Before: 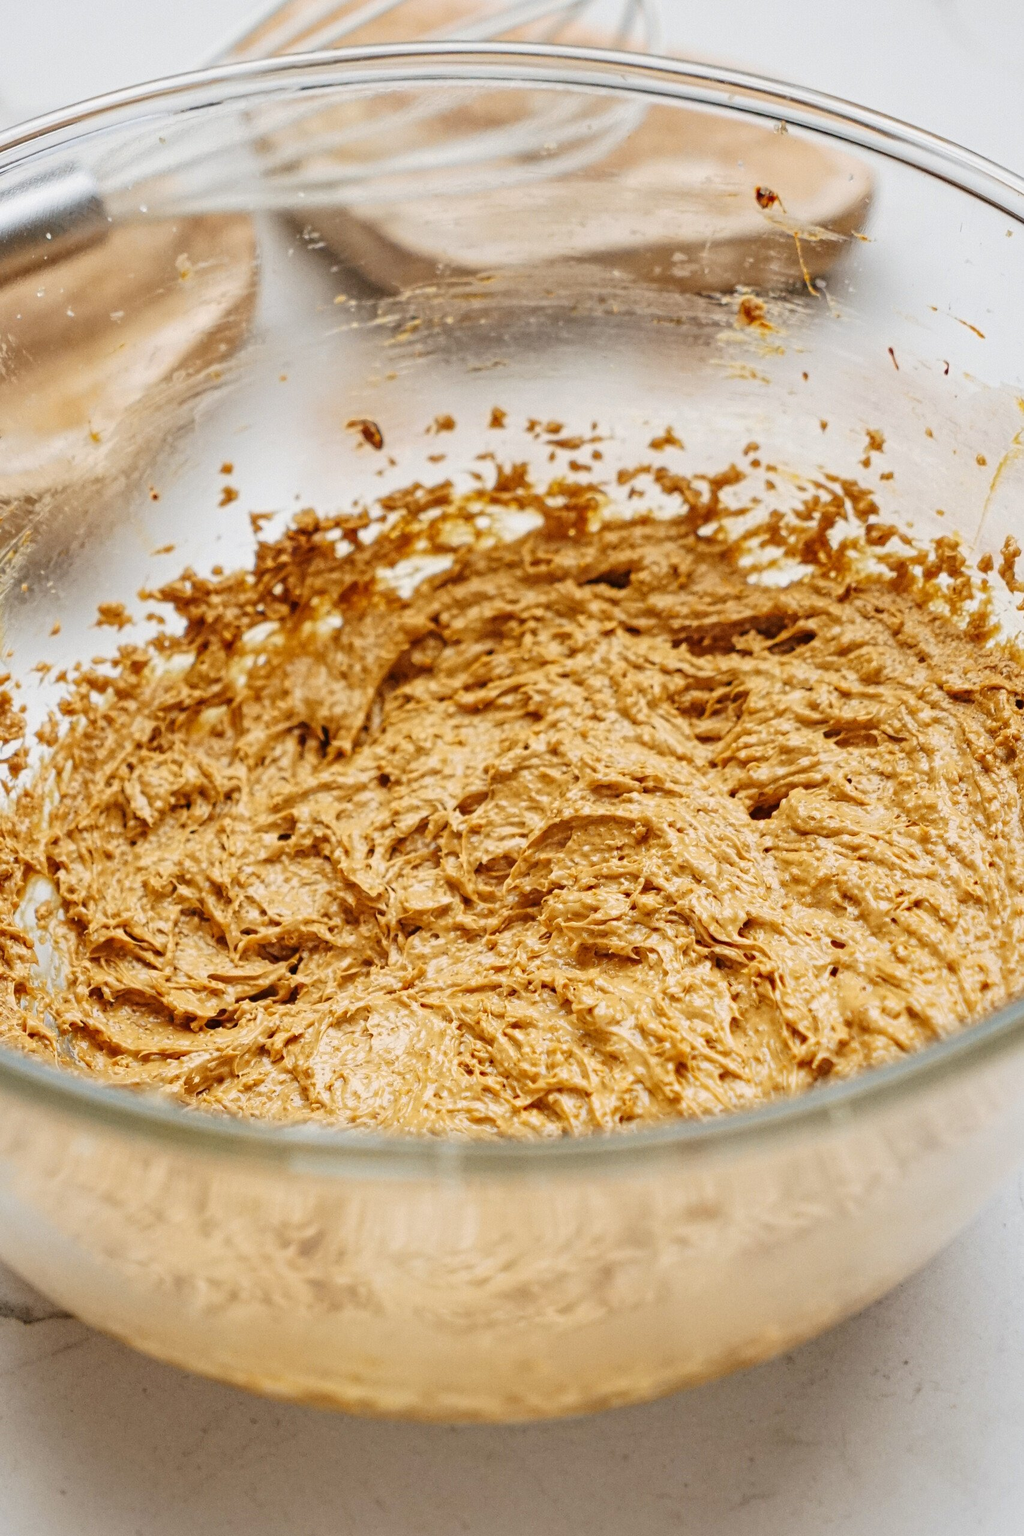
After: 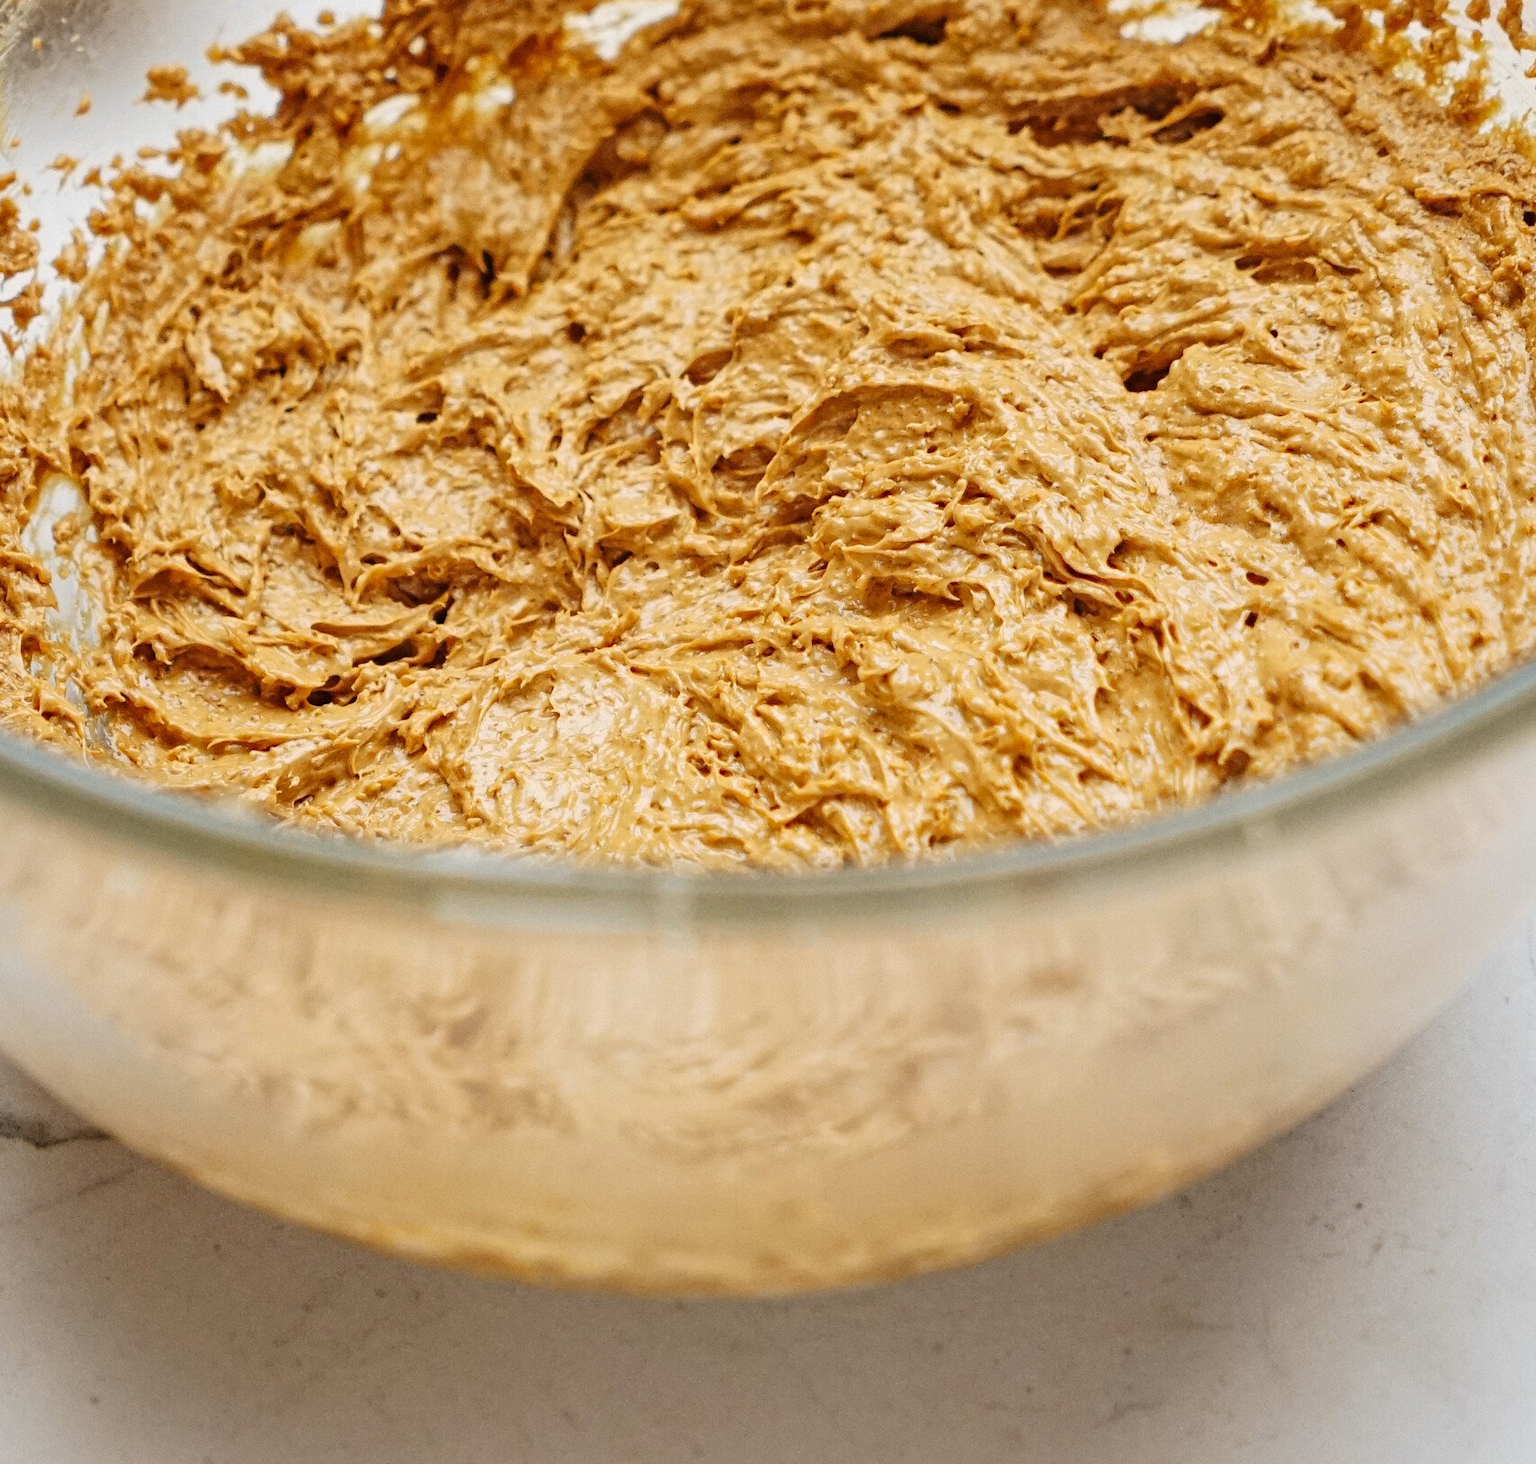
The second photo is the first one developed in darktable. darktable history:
crop and rotate: top 36.404%
